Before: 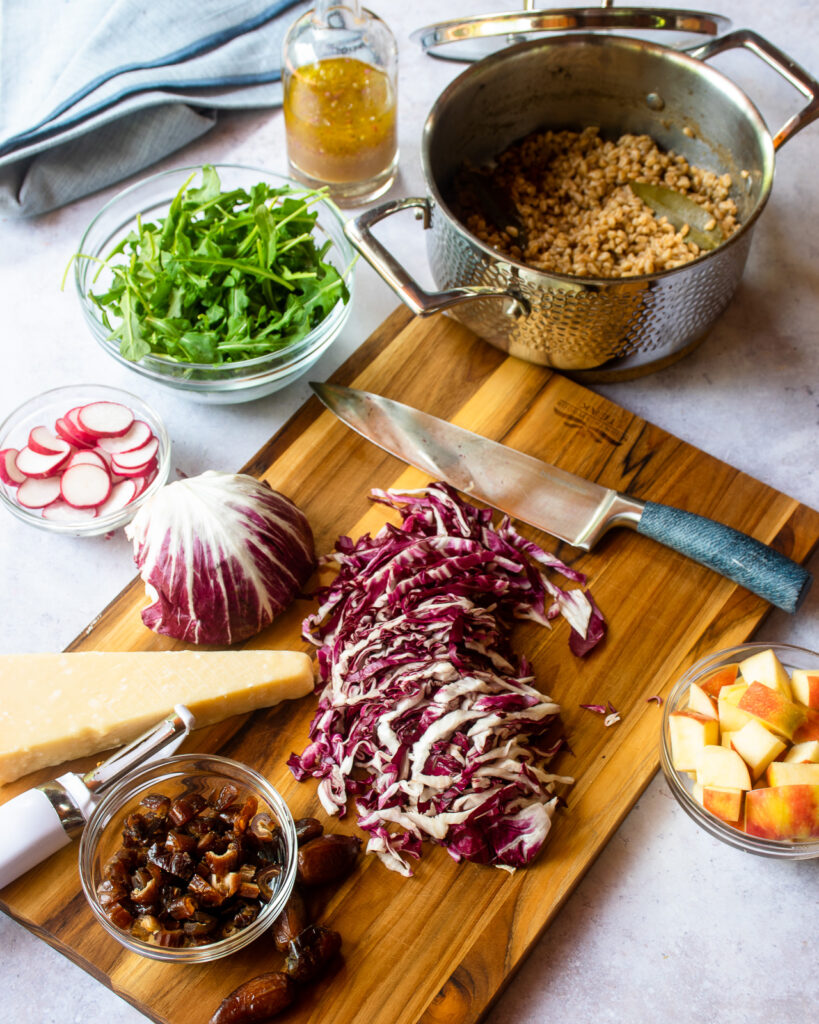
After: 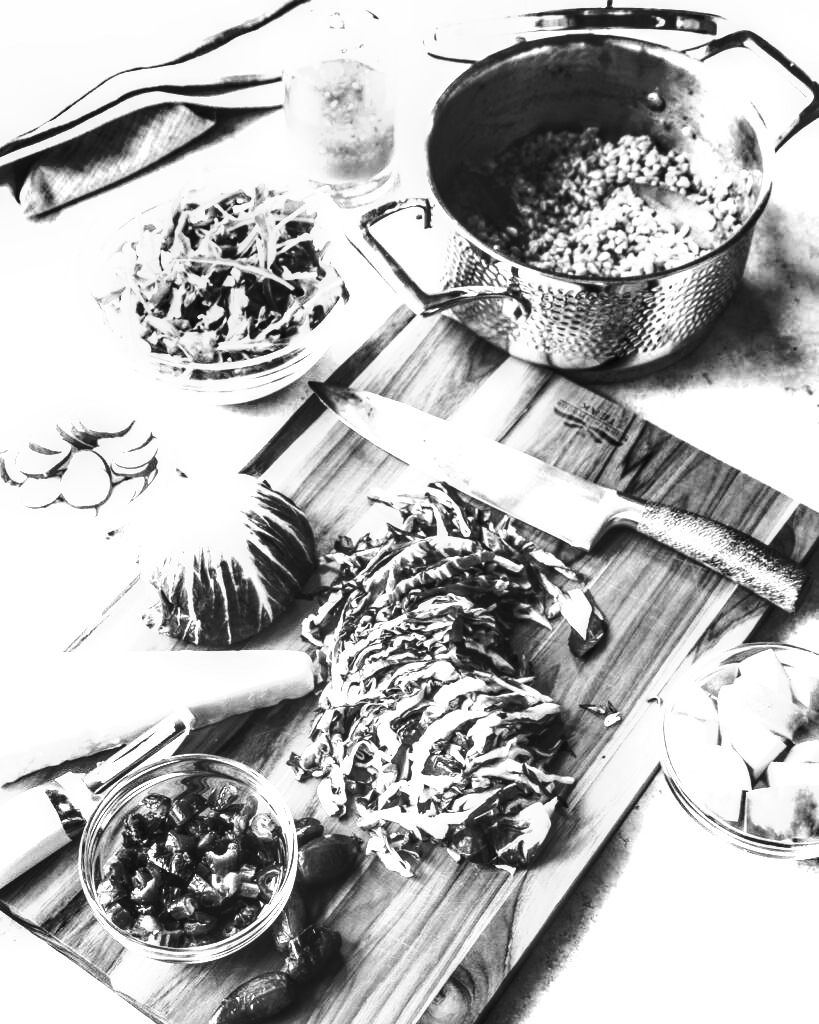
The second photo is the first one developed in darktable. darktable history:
shadows and highlights: radius 171.16, shadows 27, white point adjustment 3.13, highlights -67.95, soften with gaussian
base curve: curves: ch0 [(0, 0) (0.495, 0.917) (1, 1)], preserve colors none
color zones: curves: ch0 [(0, 0.6) (0.129, 0.508) (0.193, 0.483) (0.429, 0.5) (0.571, 0.5) (0.714, 0.5) (0.857, 0.5) (1, 0.6)]; ch1 [(0, 0.481) (0.112, 0.245) (0.213, 0.223) (0.429, 0.233) (0.571, 0.231) (0.683, 0.242) (0.857, 0.296) (1, 0.481)]
monochrome: size 1
local contrast: detail 142%
exposure: black level correction -0.005, exposure 1 EV, compensate highlight preservation false
